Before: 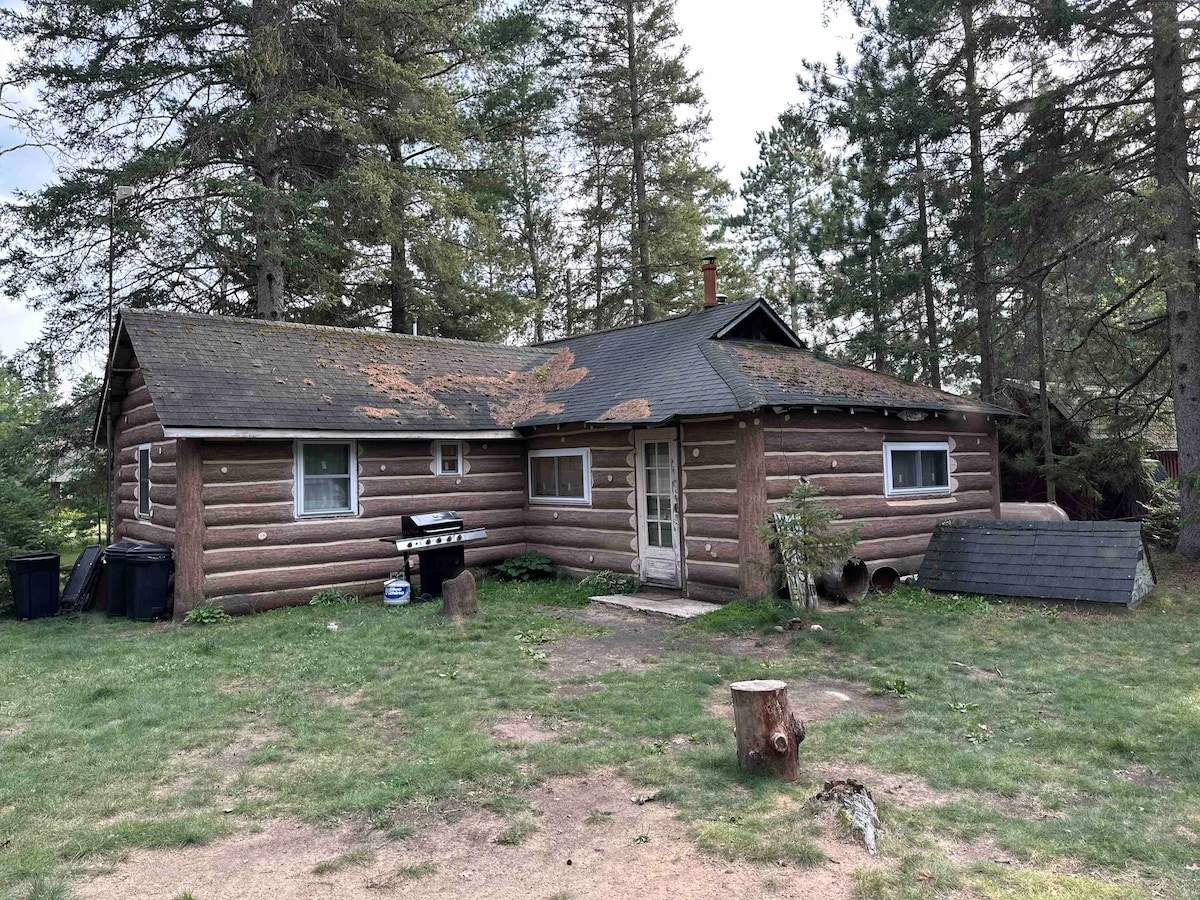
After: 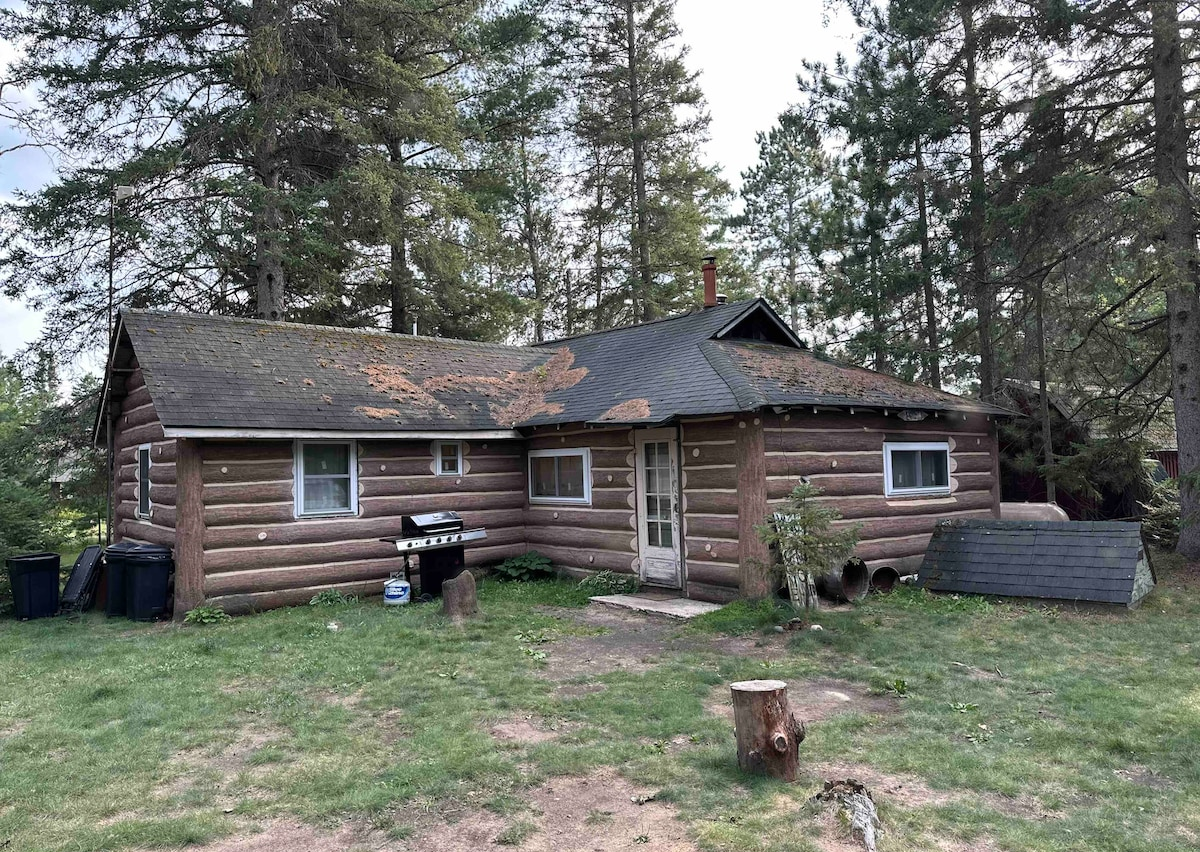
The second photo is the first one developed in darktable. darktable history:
crop and rotate: top 0.003%, bottom 5.219%
